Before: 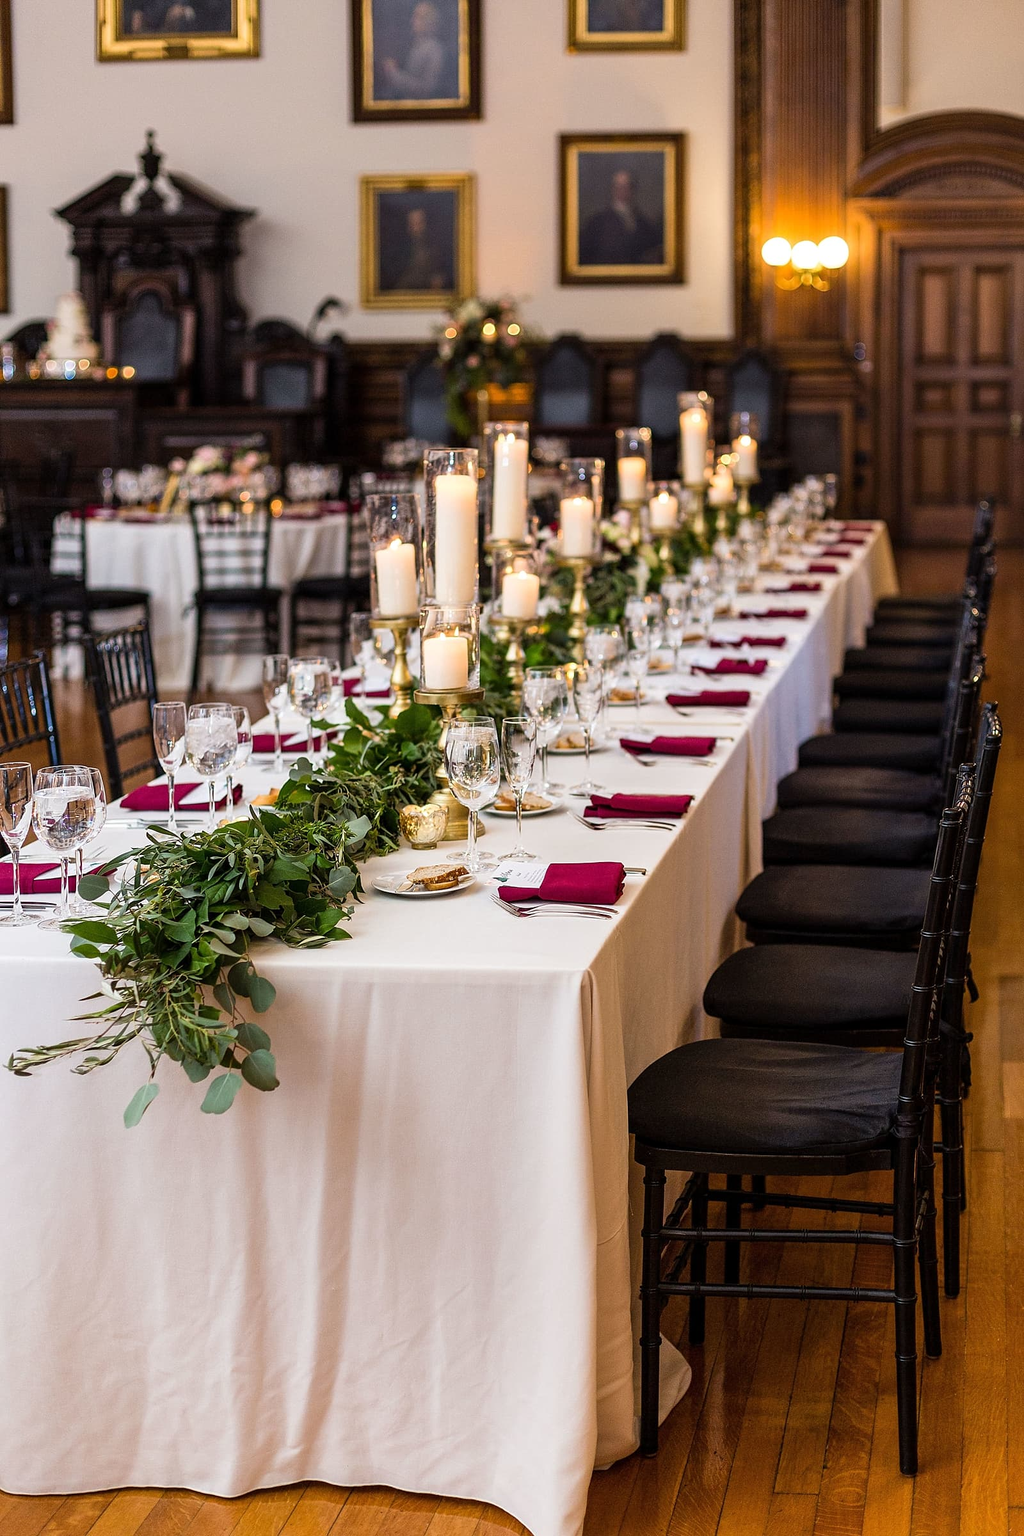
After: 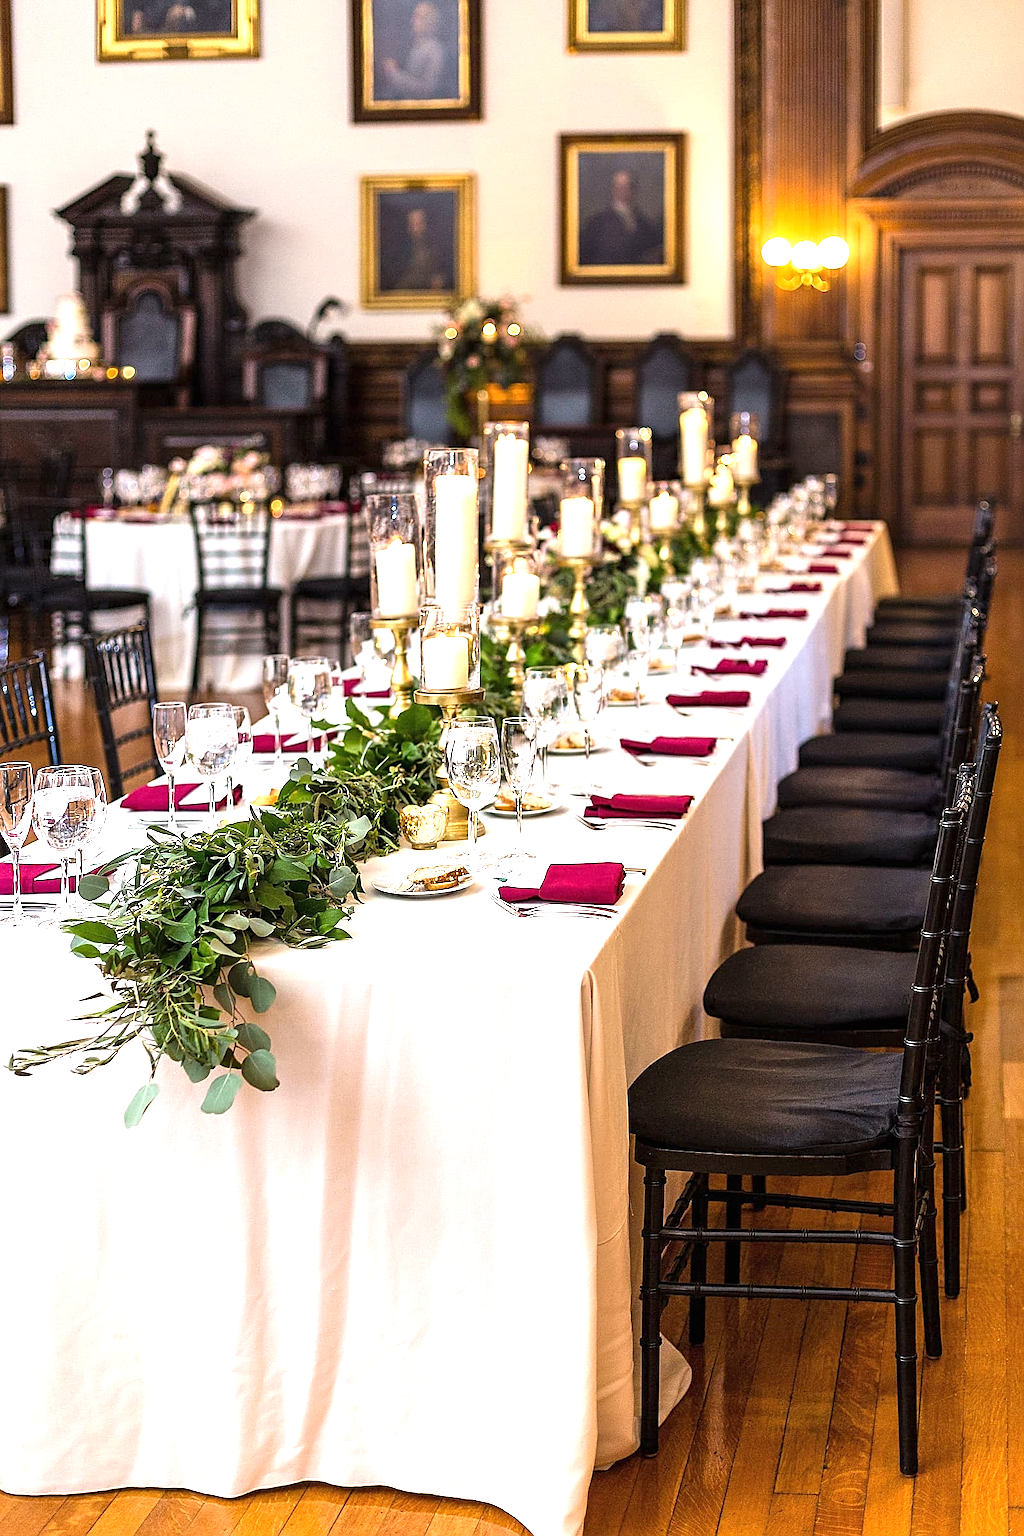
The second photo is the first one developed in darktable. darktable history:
sharpen: on, module defaults
exposure: black level correction 0, exposure 1.02 EV, compensate highlight preservation false
